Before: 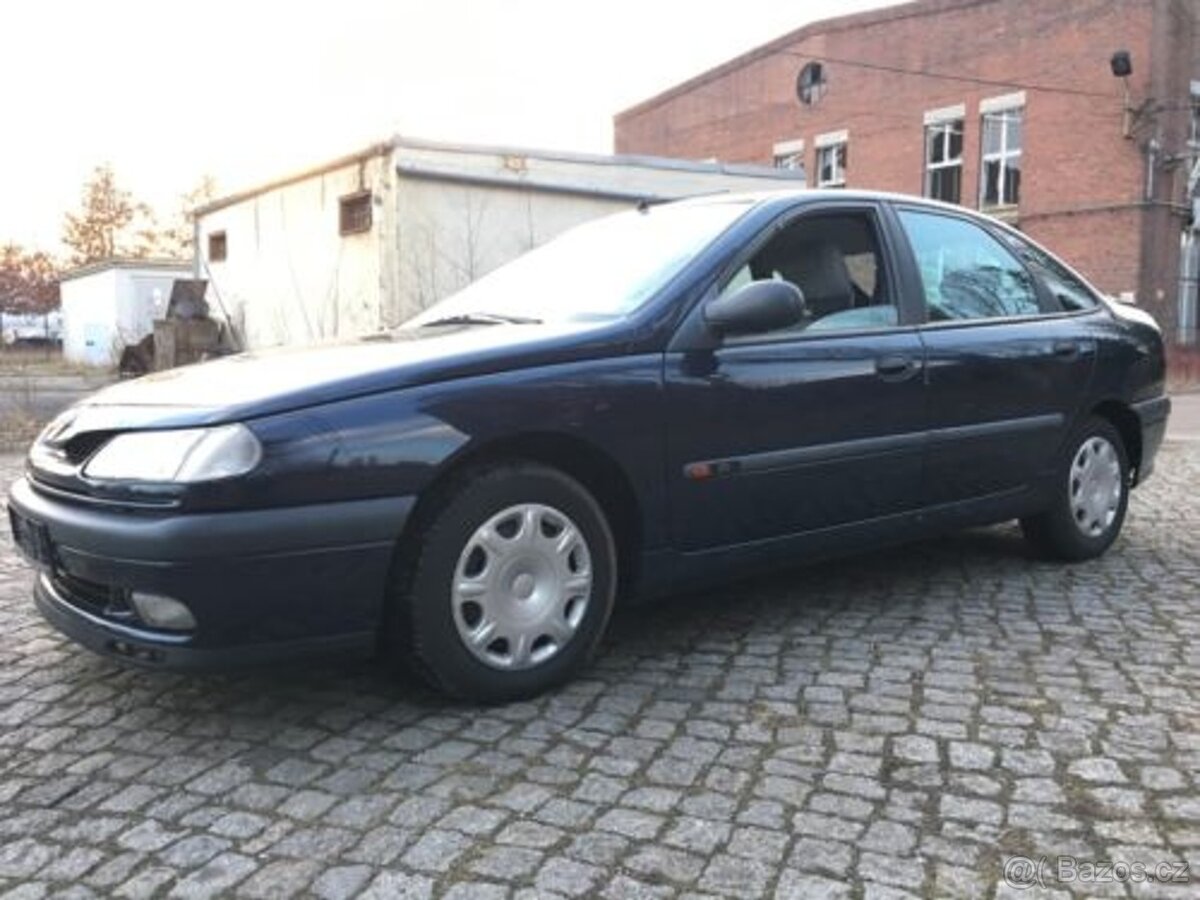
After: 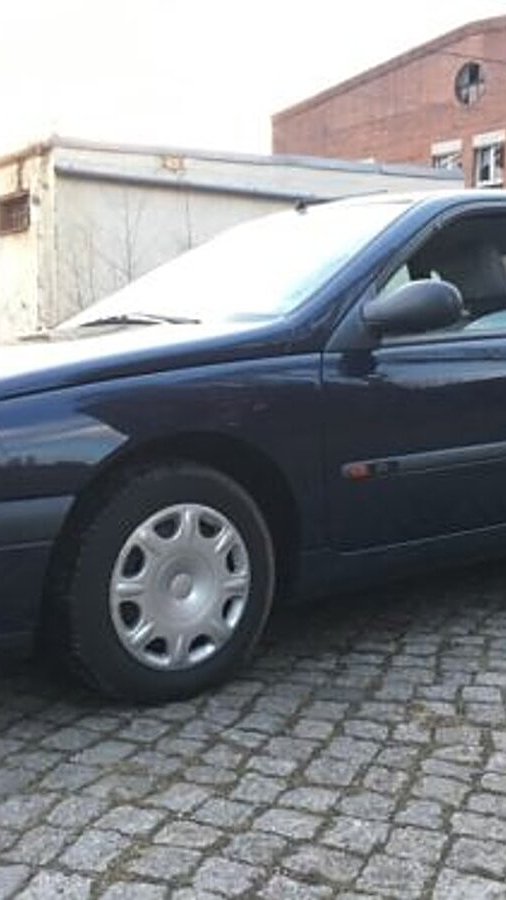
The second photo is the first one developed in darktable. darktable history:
sharpen: on, module defaults
crop: left 28.583%, right 29.231%
